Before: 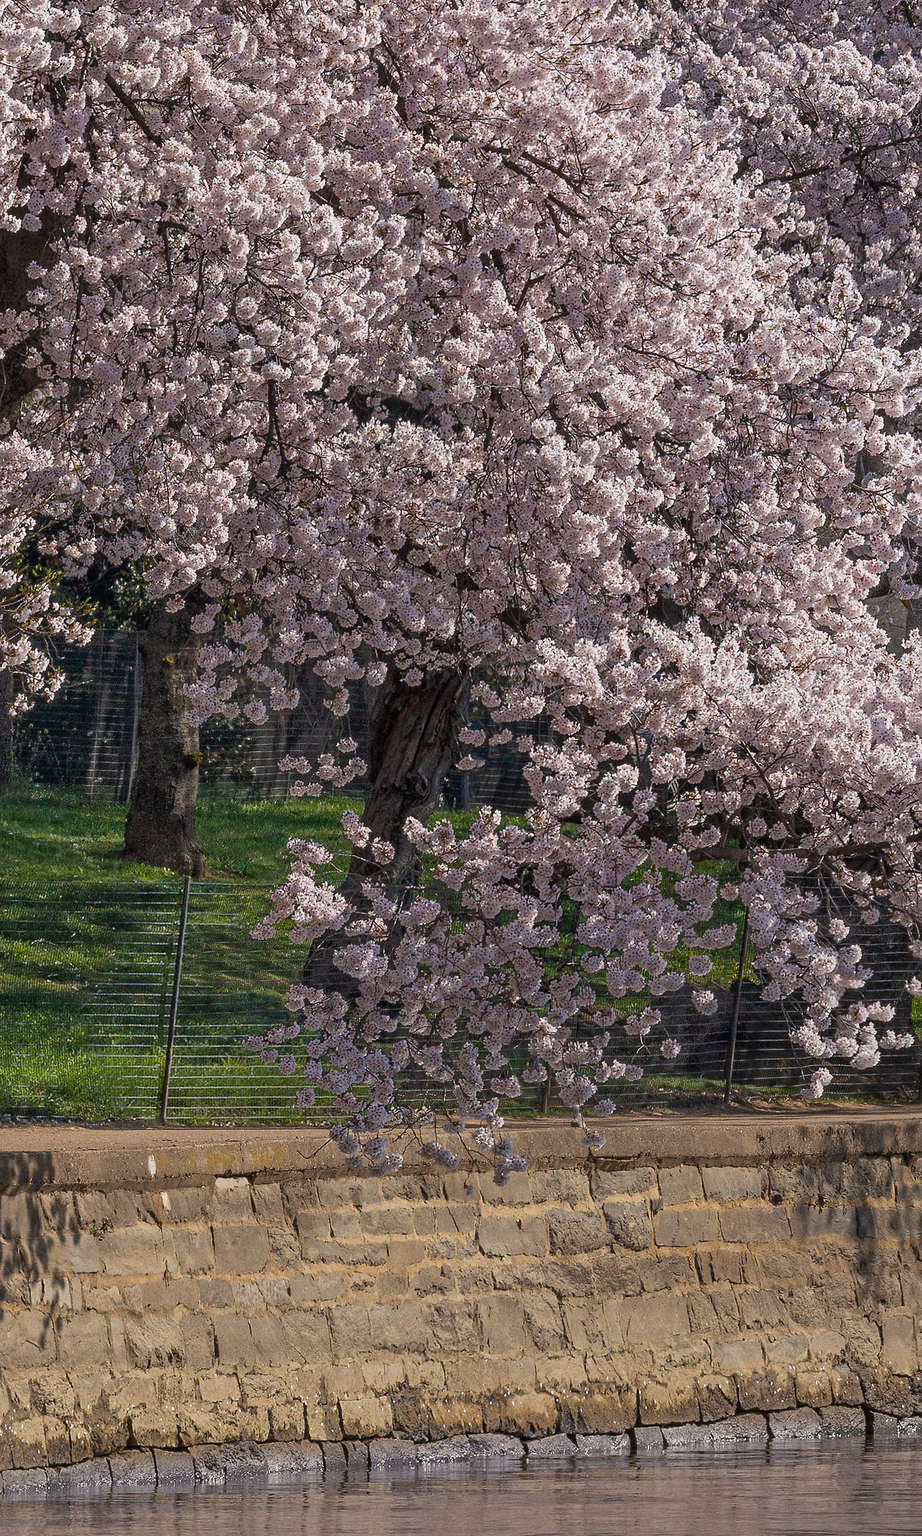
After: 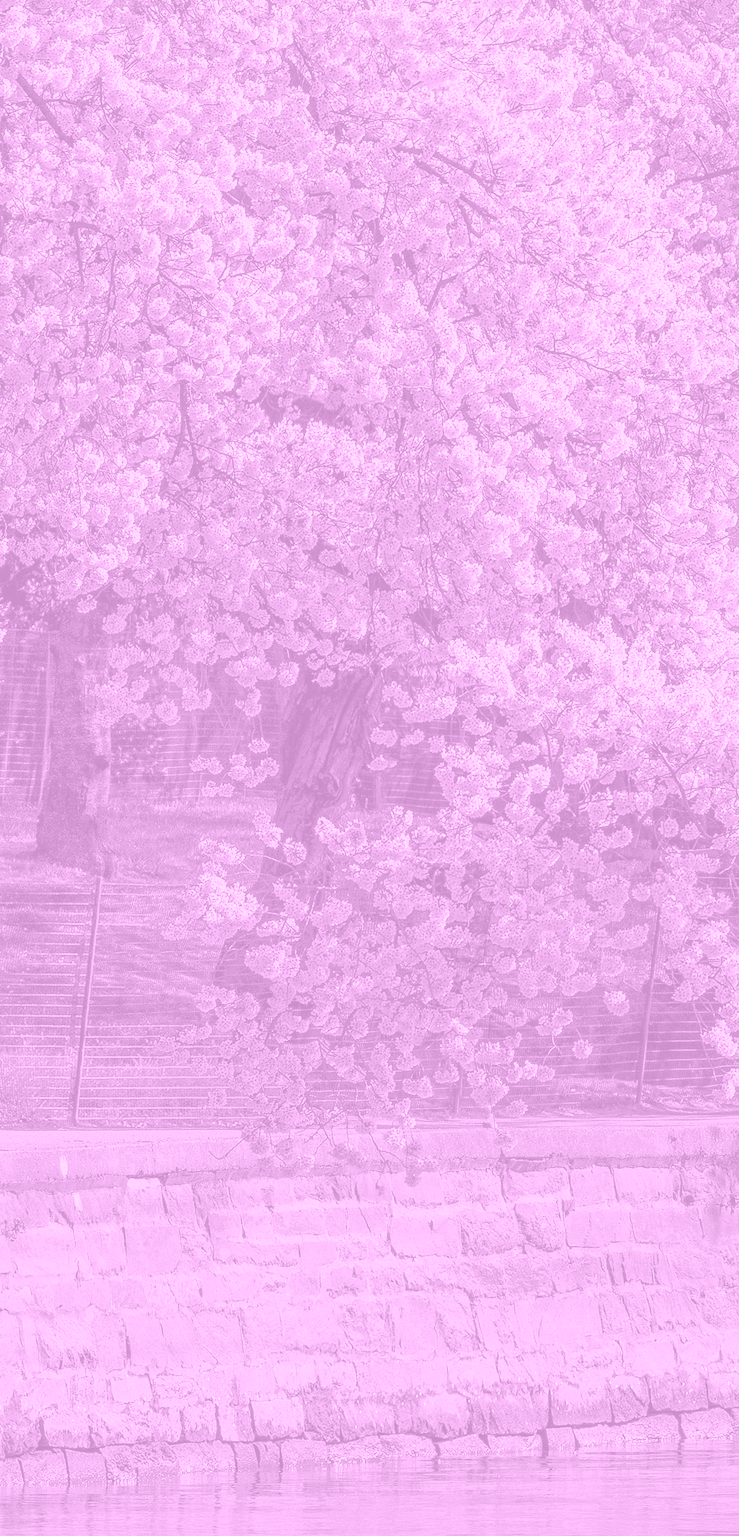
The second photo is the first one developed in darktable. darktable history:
local contrast: detail 130%
colorize: hue 331.2°, saturation 69%, source mix 30.28%, lightness 69.02%, version 1
crop and rotate: left 9.597%, right 10.195%
